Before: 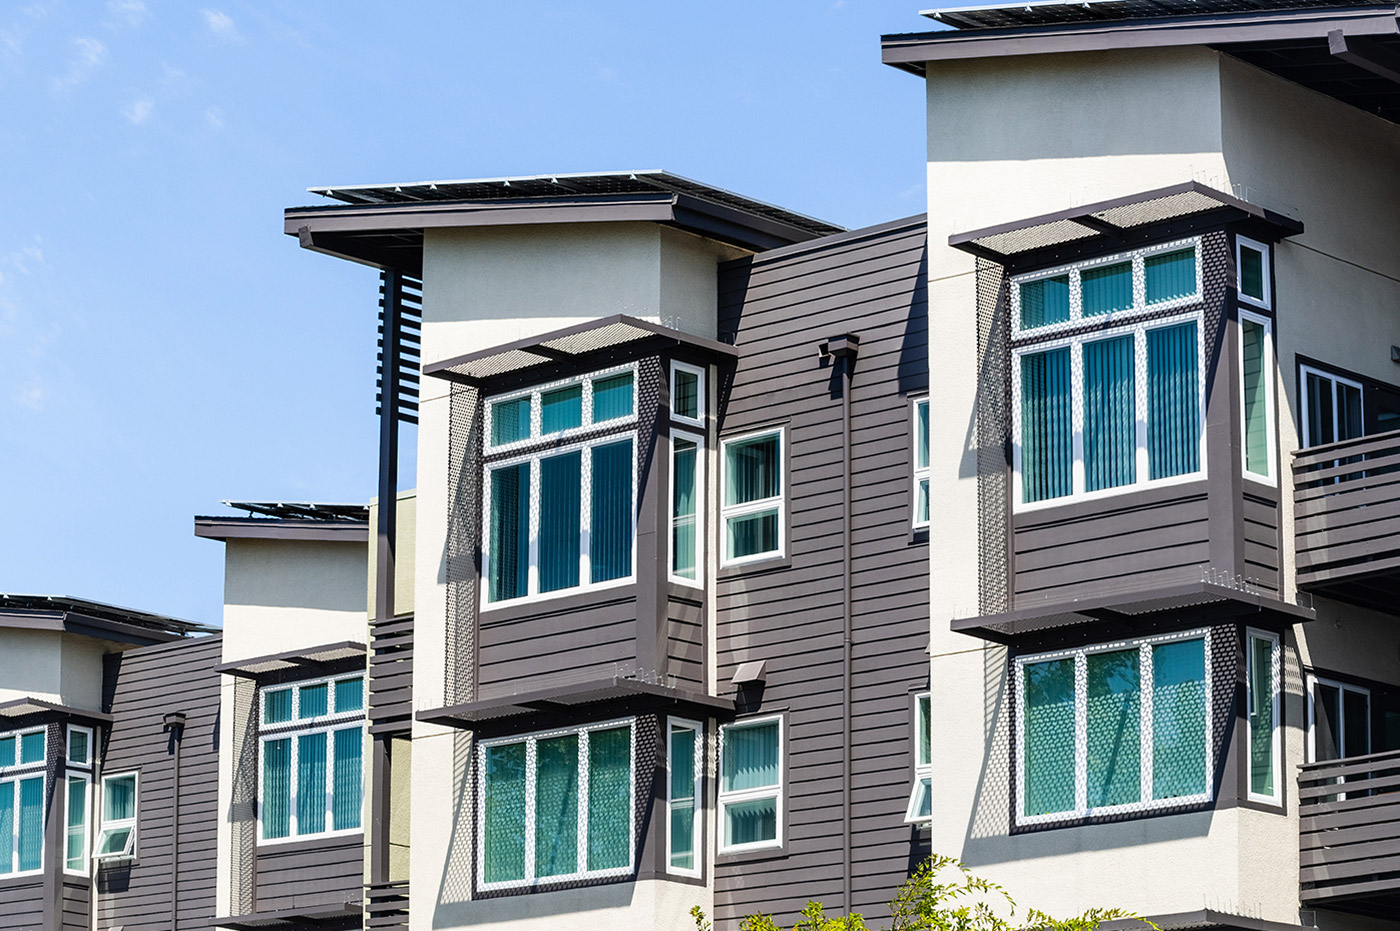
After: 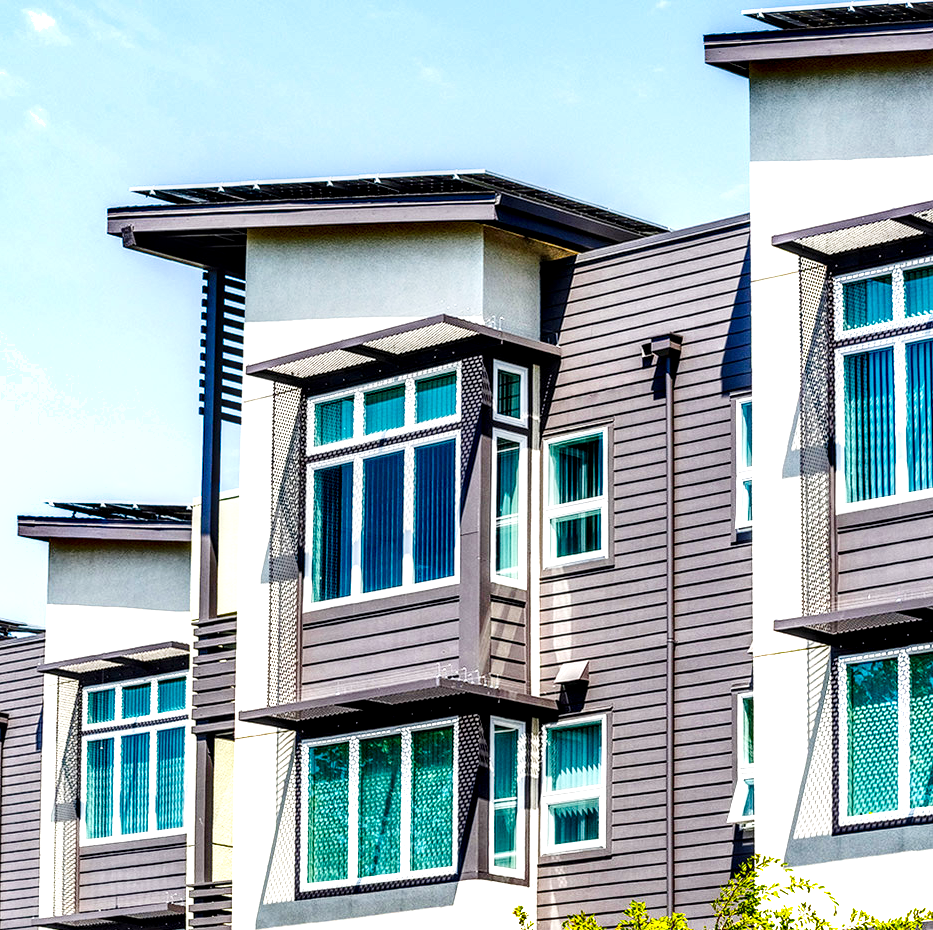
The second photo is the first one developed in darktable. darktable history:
shadows and highlights: soften with gaussian
base curve: curves: ch0 [(0, 0) (0.032, 0.025) (0.121, 0.166) (0.206, 0.329) (0.605, 0.79) (1, 1)], preserve colors none
local contrast: highlights 19%, detail 186%
crop and rotate: left 12.673%, right 20.66%
exposure: exposure 0.74 EV, compensate highlight preservation false
contrast brightness saturation: contrast 0.01, saturation -0.05
color balance rgb: linear chroma grading › global chroma 15%, perceptual saturation grading › global saturation 30%
color zones: curves: ch1 [(0, 0.523) (0.143, 0.545) (0.286, 0.52) (0.429, 0.506) (0.571, 0.503) (0.714, 0.503) (0.857, 0.508) (1, 0.523)]
